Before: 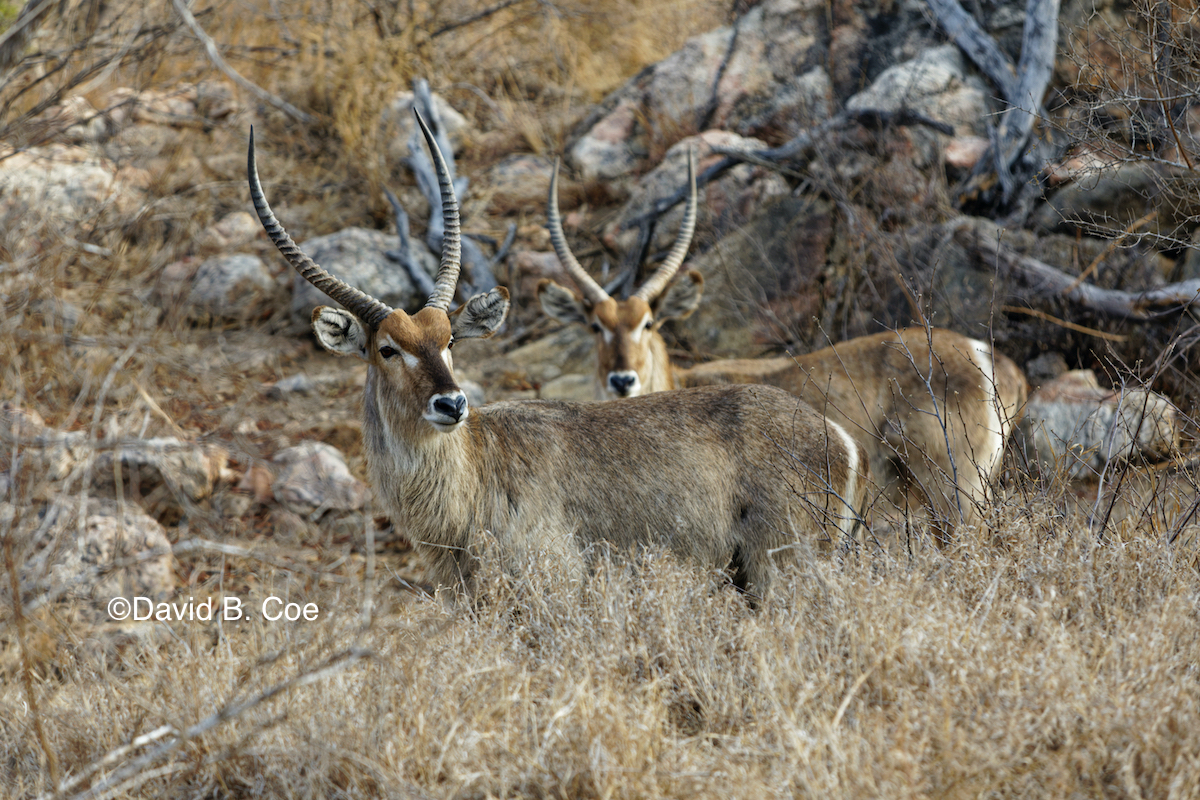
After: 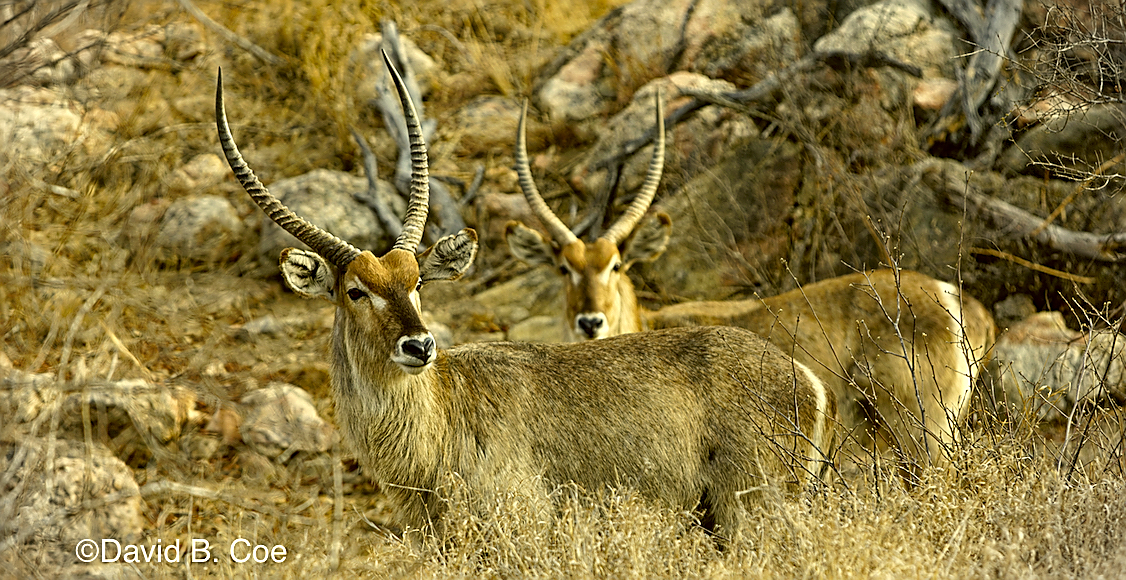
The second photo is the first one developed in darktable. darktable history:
vignetting: fall-off start 91%, fall-off radius 39.39%, brightness -0.182, saturation -0.3, width/height ratio 1.219, shape 1.3, dithering 8-bit output, unbound false
exposure: black level correction 0.001, exposure 0.3 EV, compensate highlight preservation false
color correction: highlights a* 0.162, highlights b* 29.53, shadows a* -0.162, shadows b* 21.09
crop: left 2.737%, top 7.287%, right 3.421%, bottom 20.179%
sharpen: radius 1.4, amount 1.25, threshold 0.7
